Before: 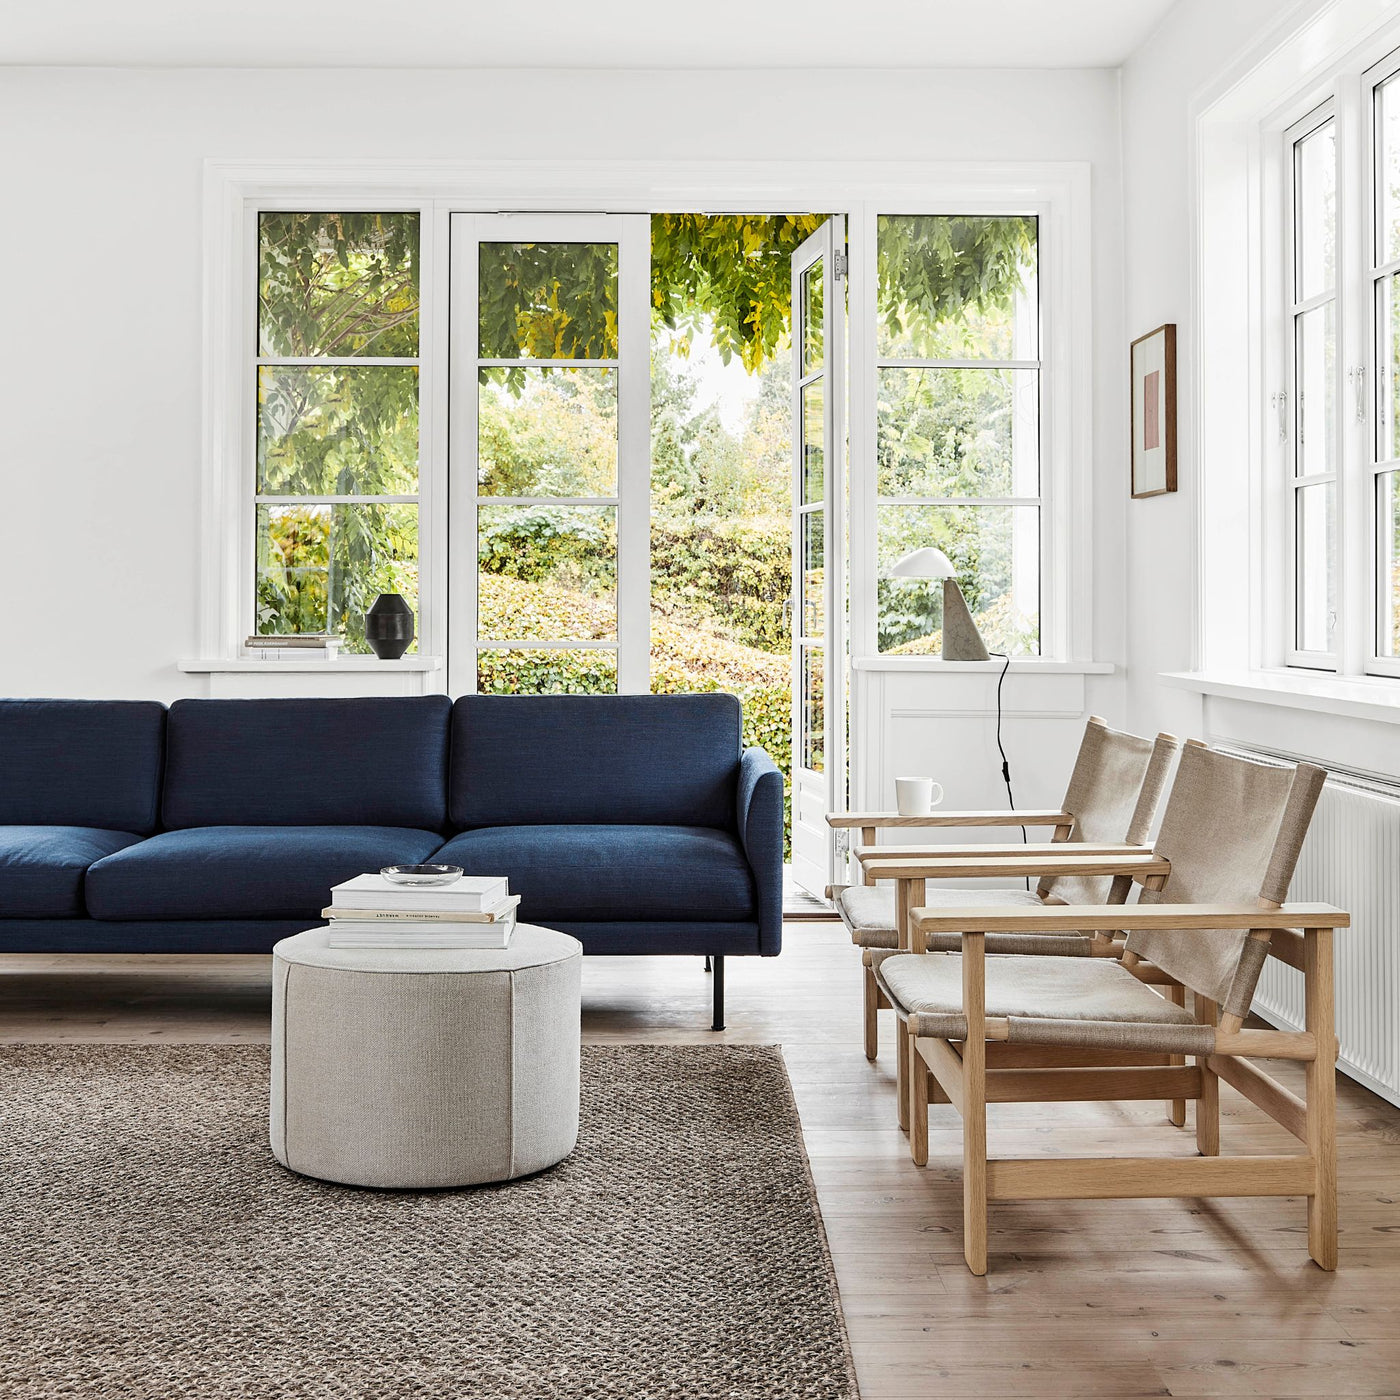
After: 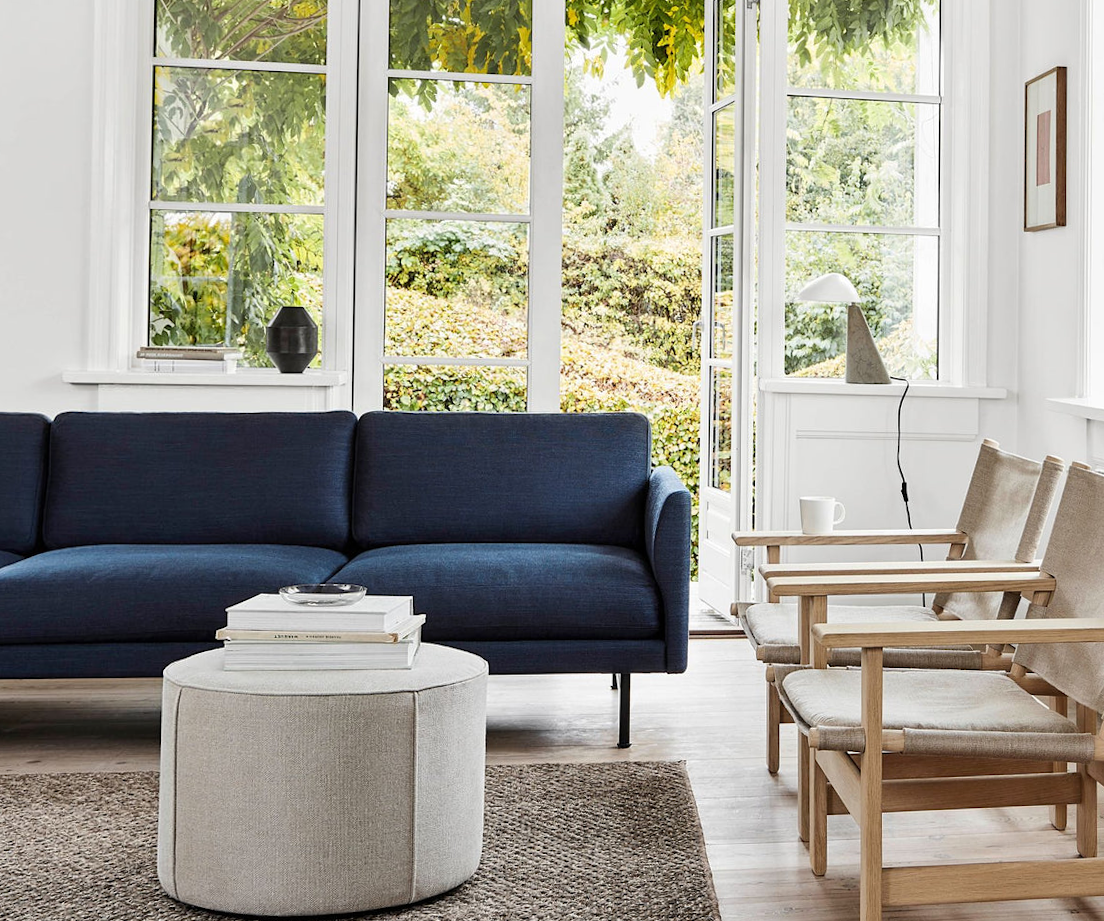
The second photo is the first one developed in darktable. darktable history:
rotate and perspective: rotation 0.679°, lens shift (horizontal) 0.136, crop left 0.009, crop right 0.991, crop top 0.078, crop bottom 0.95
crop: left 9.712%, top 16.928%, right 10.845%, bottom 12.332%
